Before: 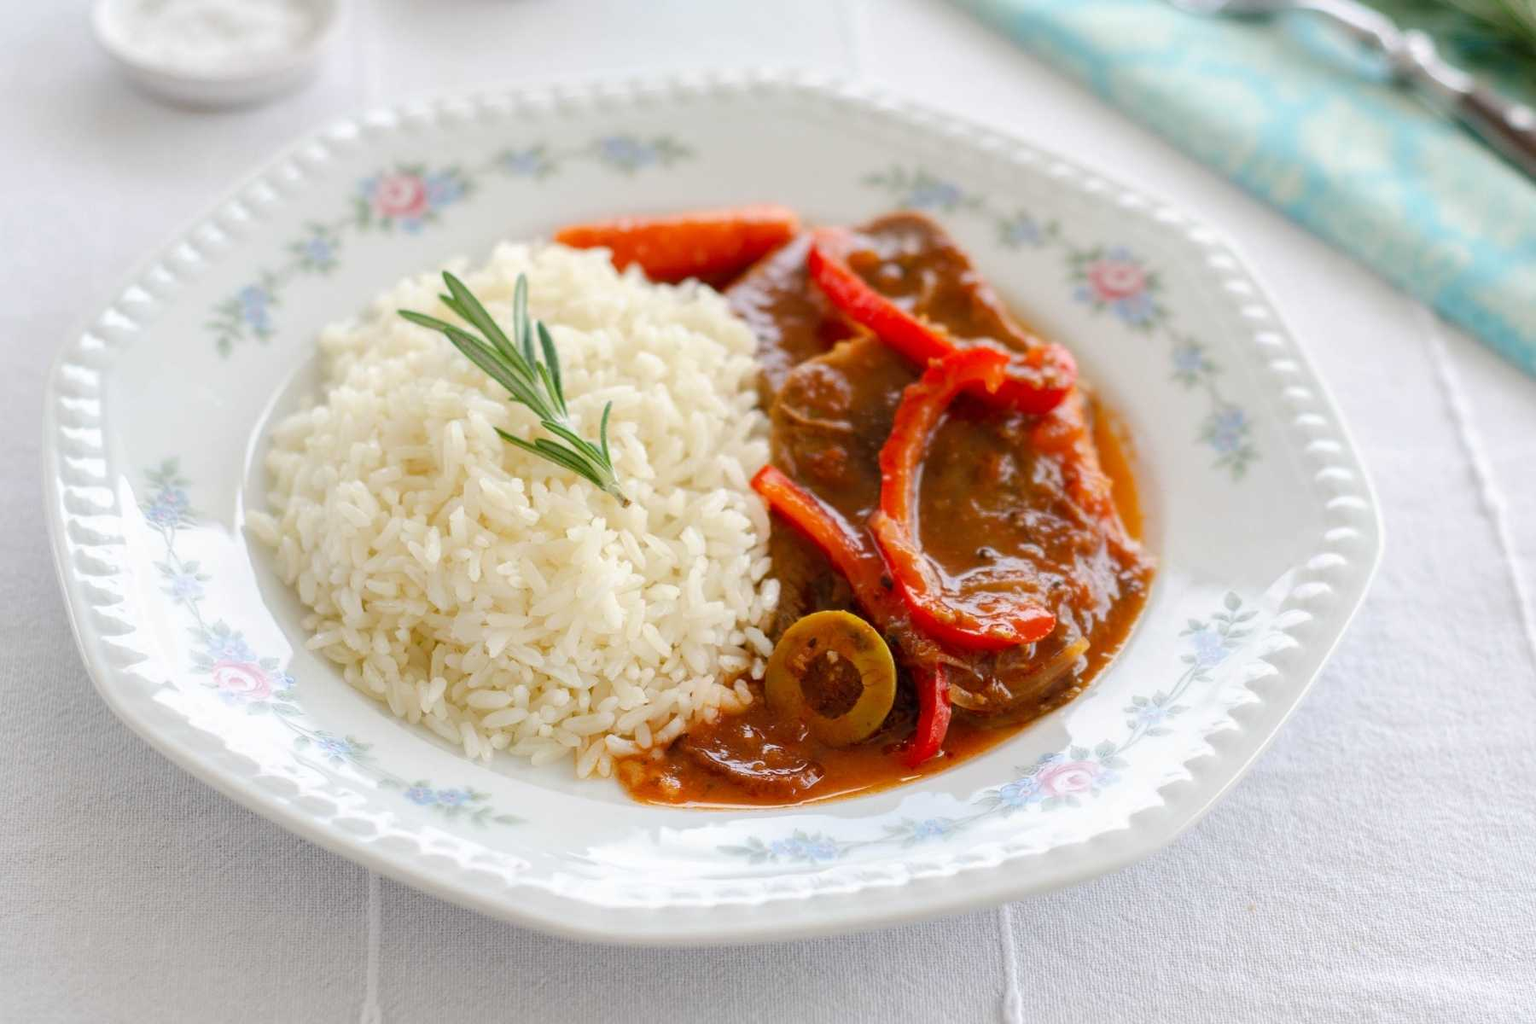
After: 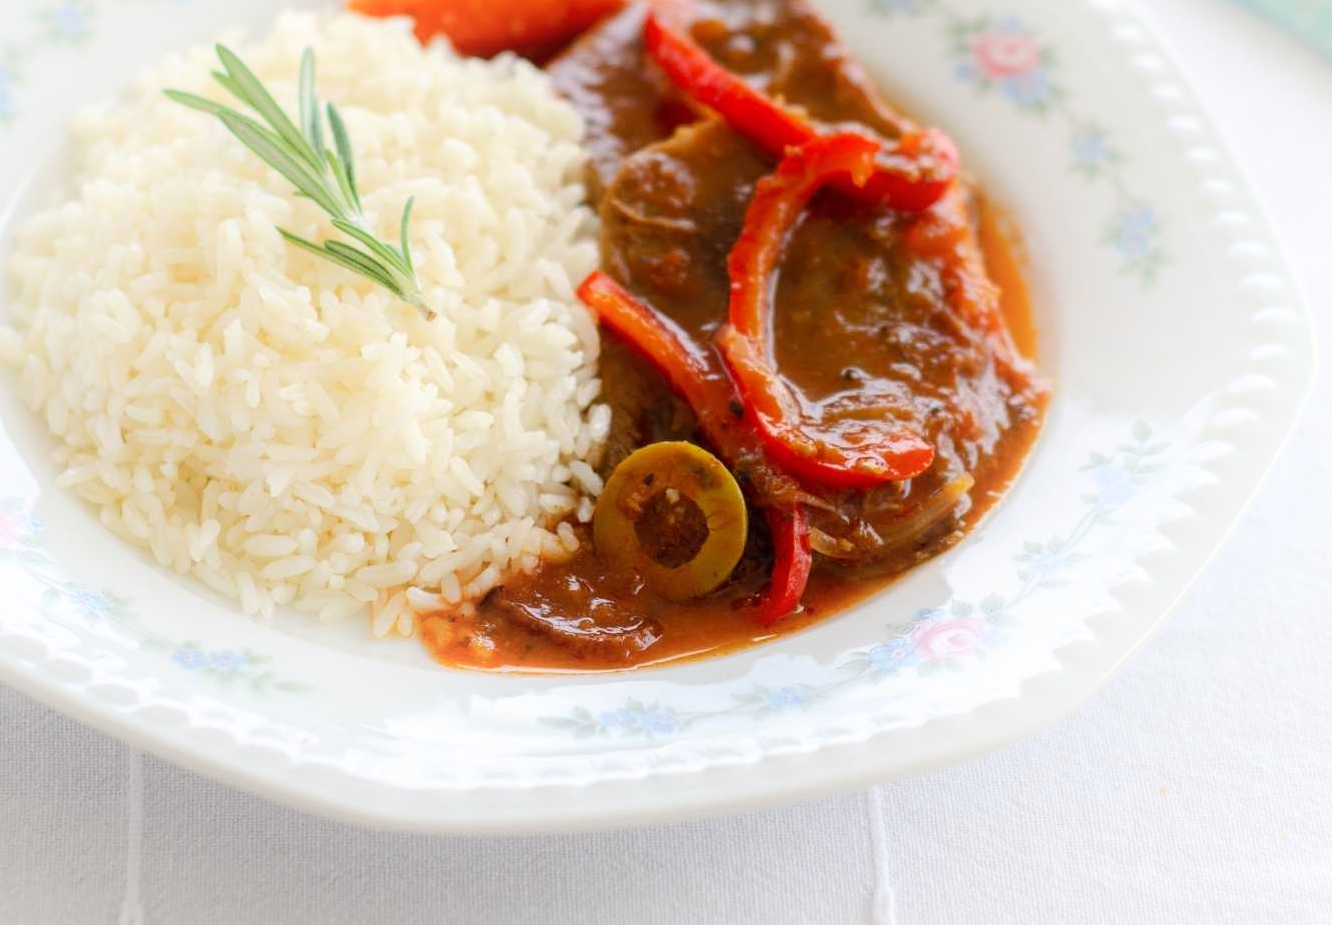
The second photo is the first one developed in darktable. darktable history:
shadows and highlights: shadows -40.15, highlights 62.88, soften with gaussian
crop: left 16.871%, top 22.857%, right 9.116%
